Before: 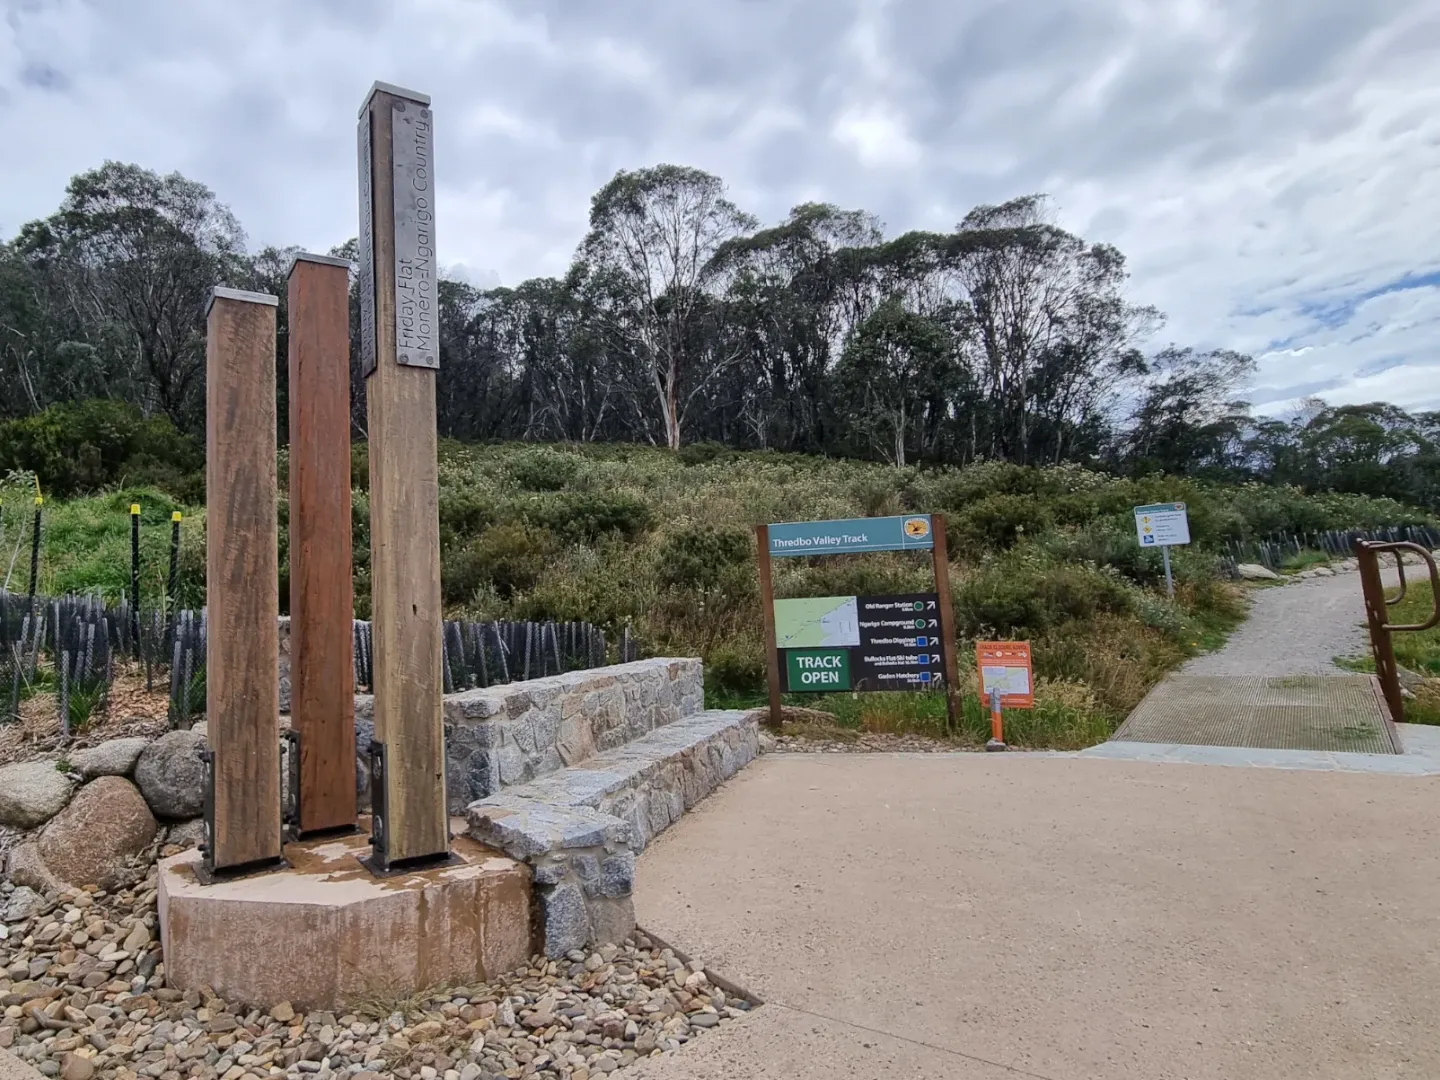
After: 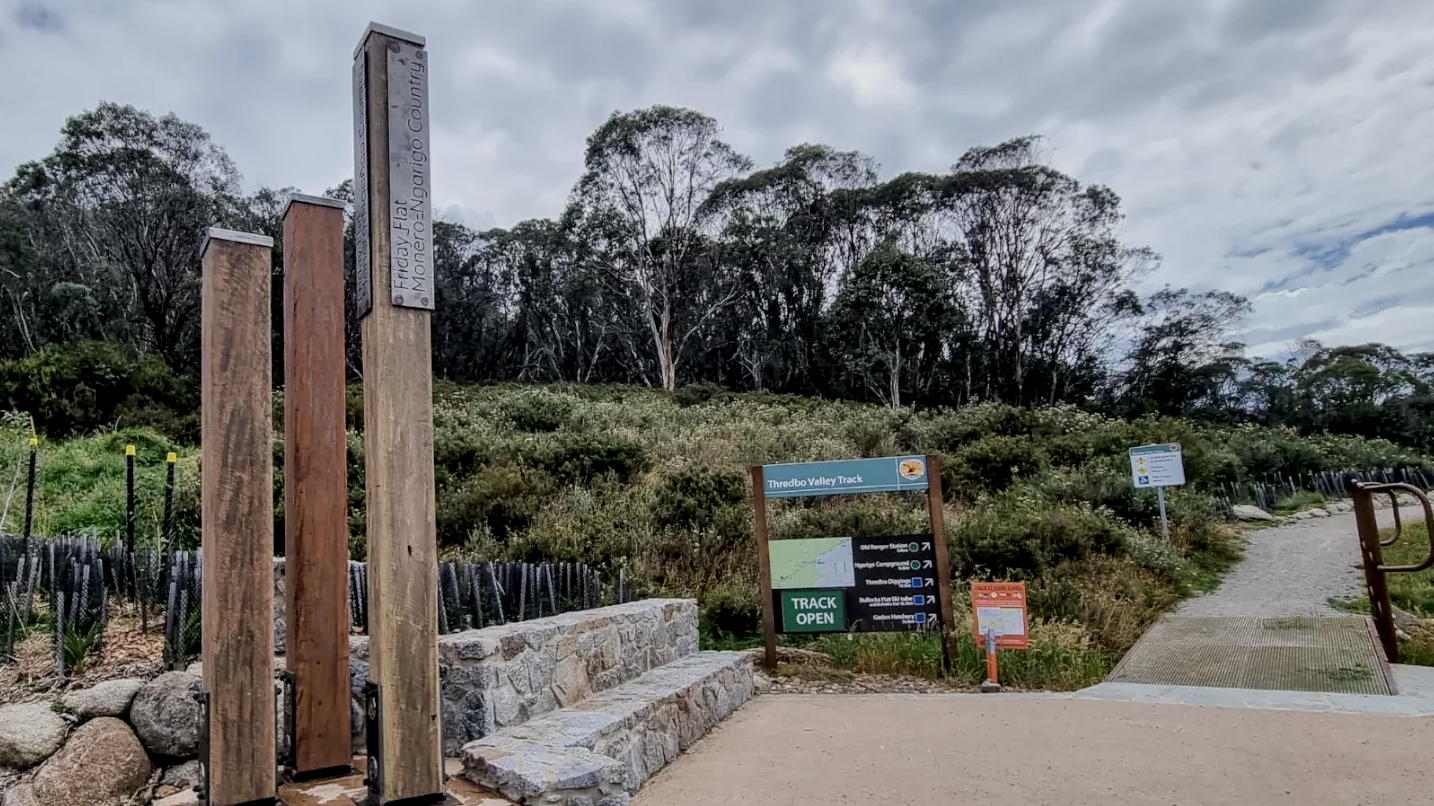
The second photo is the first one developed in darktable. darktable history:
crop: left 0.387%, top 5.469%, bottom 19.809%
local contrast: highlights 61%, detail 143%, midtone range 0.428
filmic rgb: hardness 4.17
levels: levels [0, 0.51, 1]
